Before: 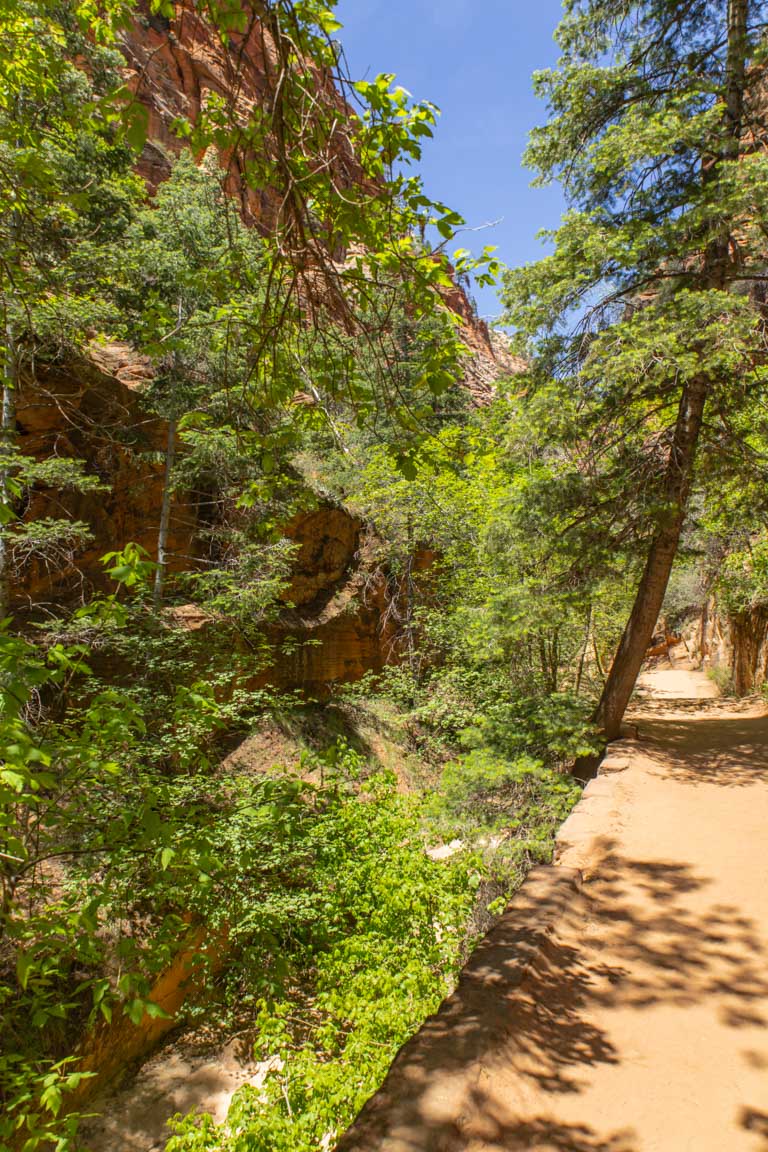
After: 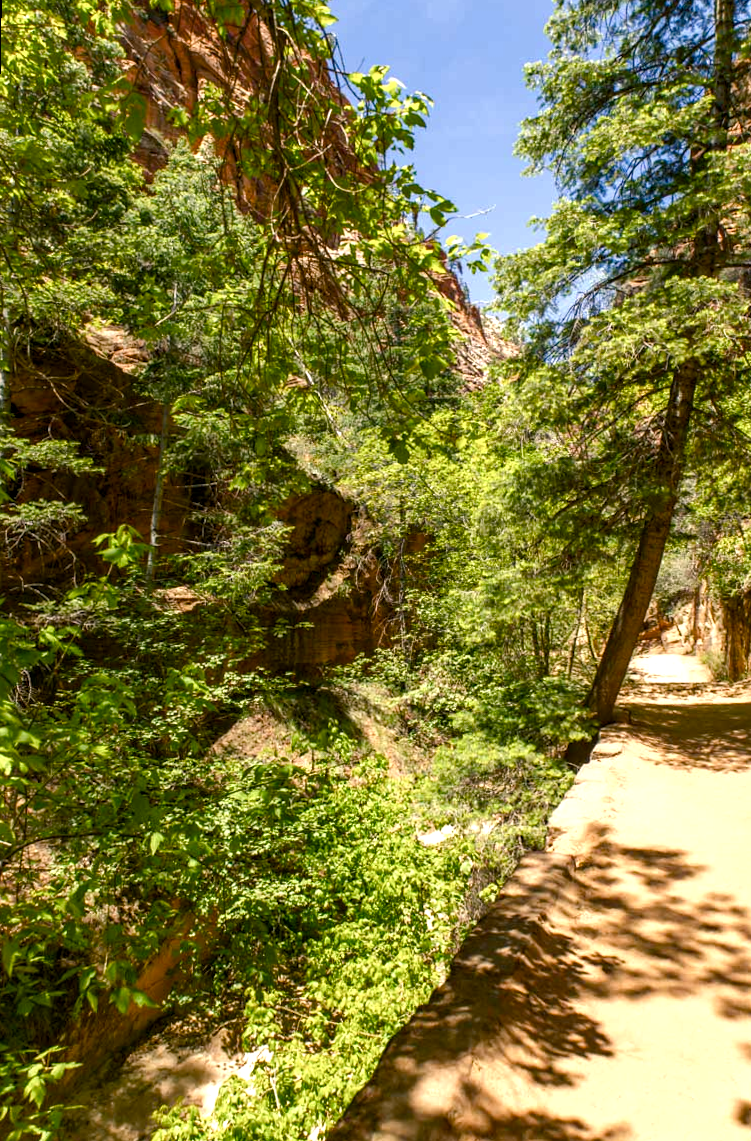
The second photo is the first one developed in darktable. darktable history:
color balance rgb: shadows lift › chroma 2.79%, shadows lift › hue 190.66°, power › hue 171.85°, highlights gain › chroma 2.16%, highlights gain › hue 75.26°, global offset › luminance -0.51%, perceptual saturation grading › highlights -33.8%, perceptual saturation grading › mid-tones 14.98%, perceptual saturation grading › shadows 48.43%, perceptual brilliance grading › highlights 15.68%, perceptual brilliance grading › mid-tones 6.62%, perceptual brilliance grading › shadows -14.98%, global vibrance 11.32%, contrast 5.05%
rotate and perspective: rotation 0.226°, lens shift (vertical) -0.042, crop left 0.023, crop right 0.982, crop top 0.006, crop bottom 0.994
